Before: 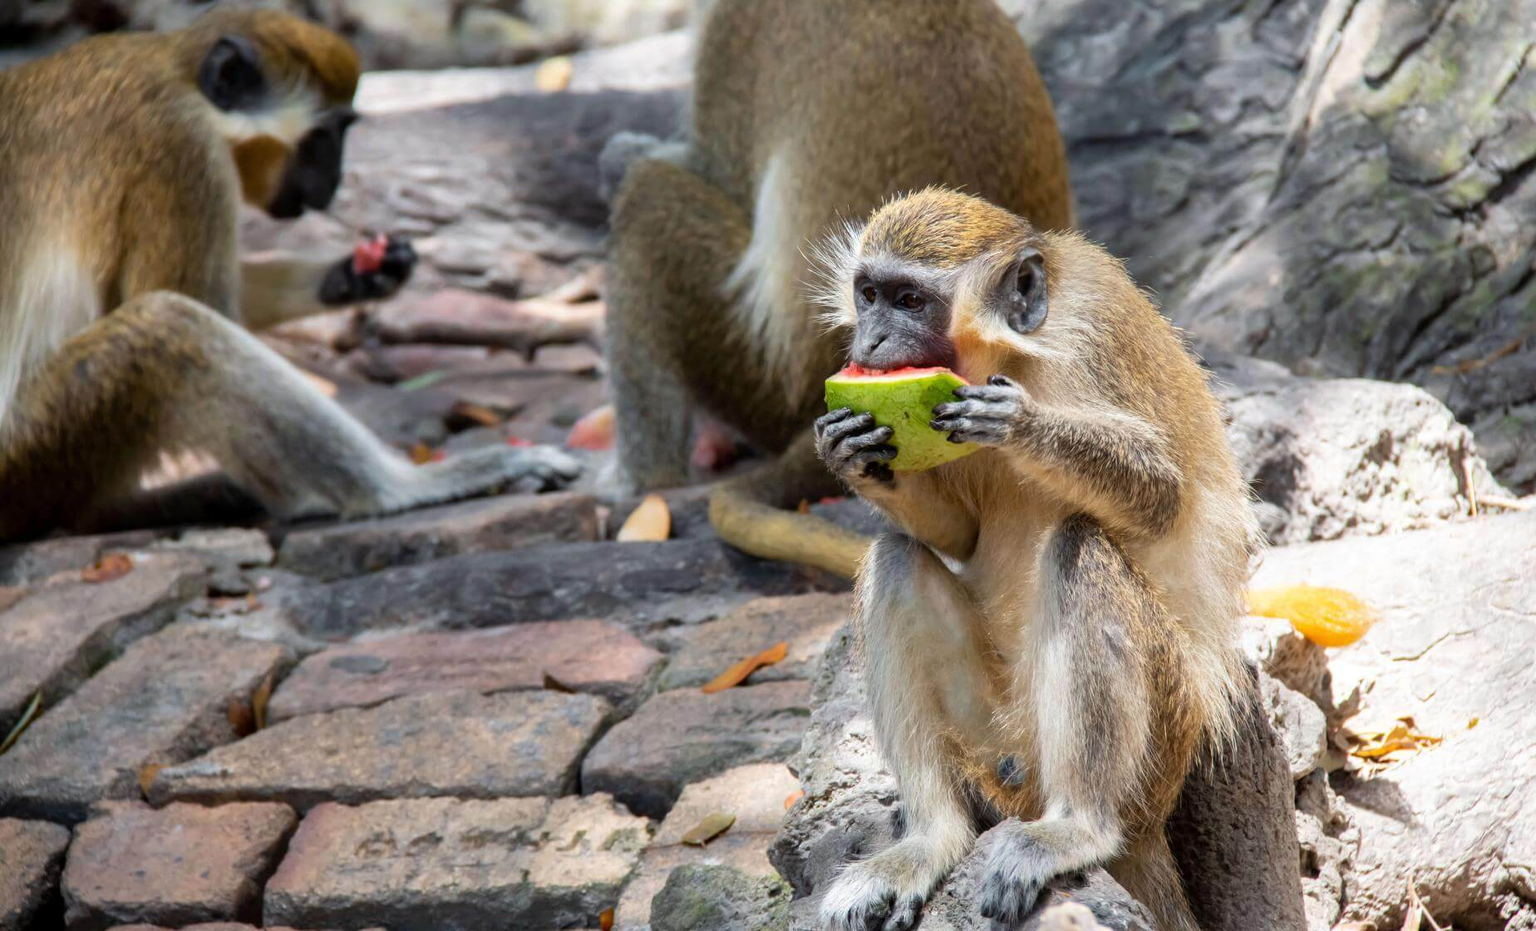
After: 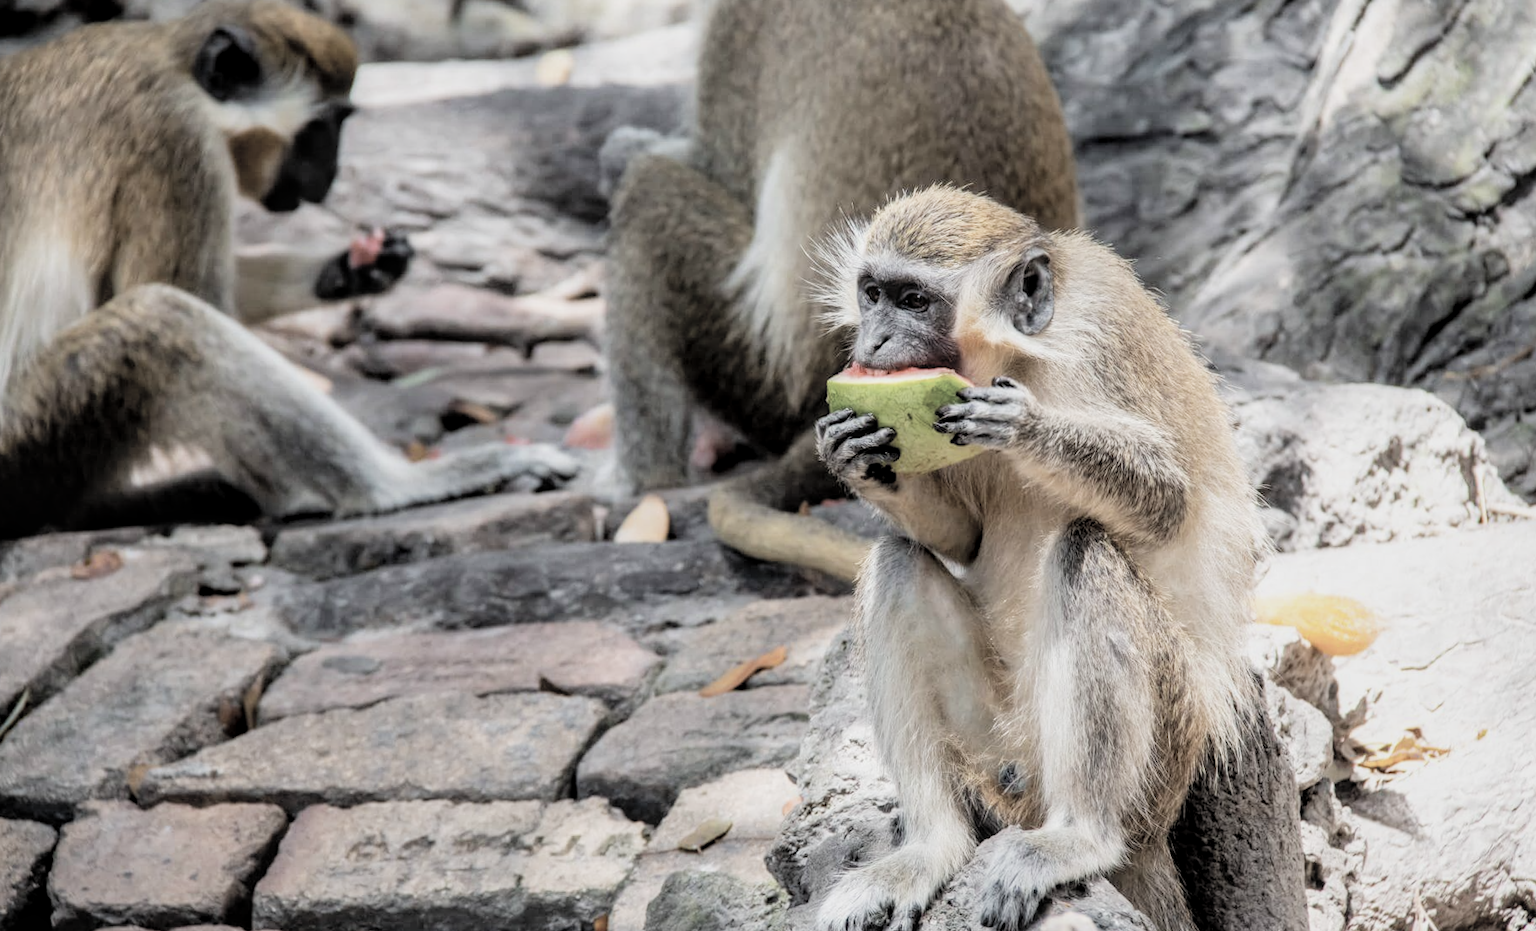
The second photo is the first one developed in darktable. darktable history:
crop and rotate: angle -0.5°
local contrast: on, module defaults
filmic rgb: black relative exposure -7.65 EV, hardness 4.02, contrast 1.1, highlights saturation mix -30%
contrast brightness saturation: brightness 0.18, saturation -0.5
